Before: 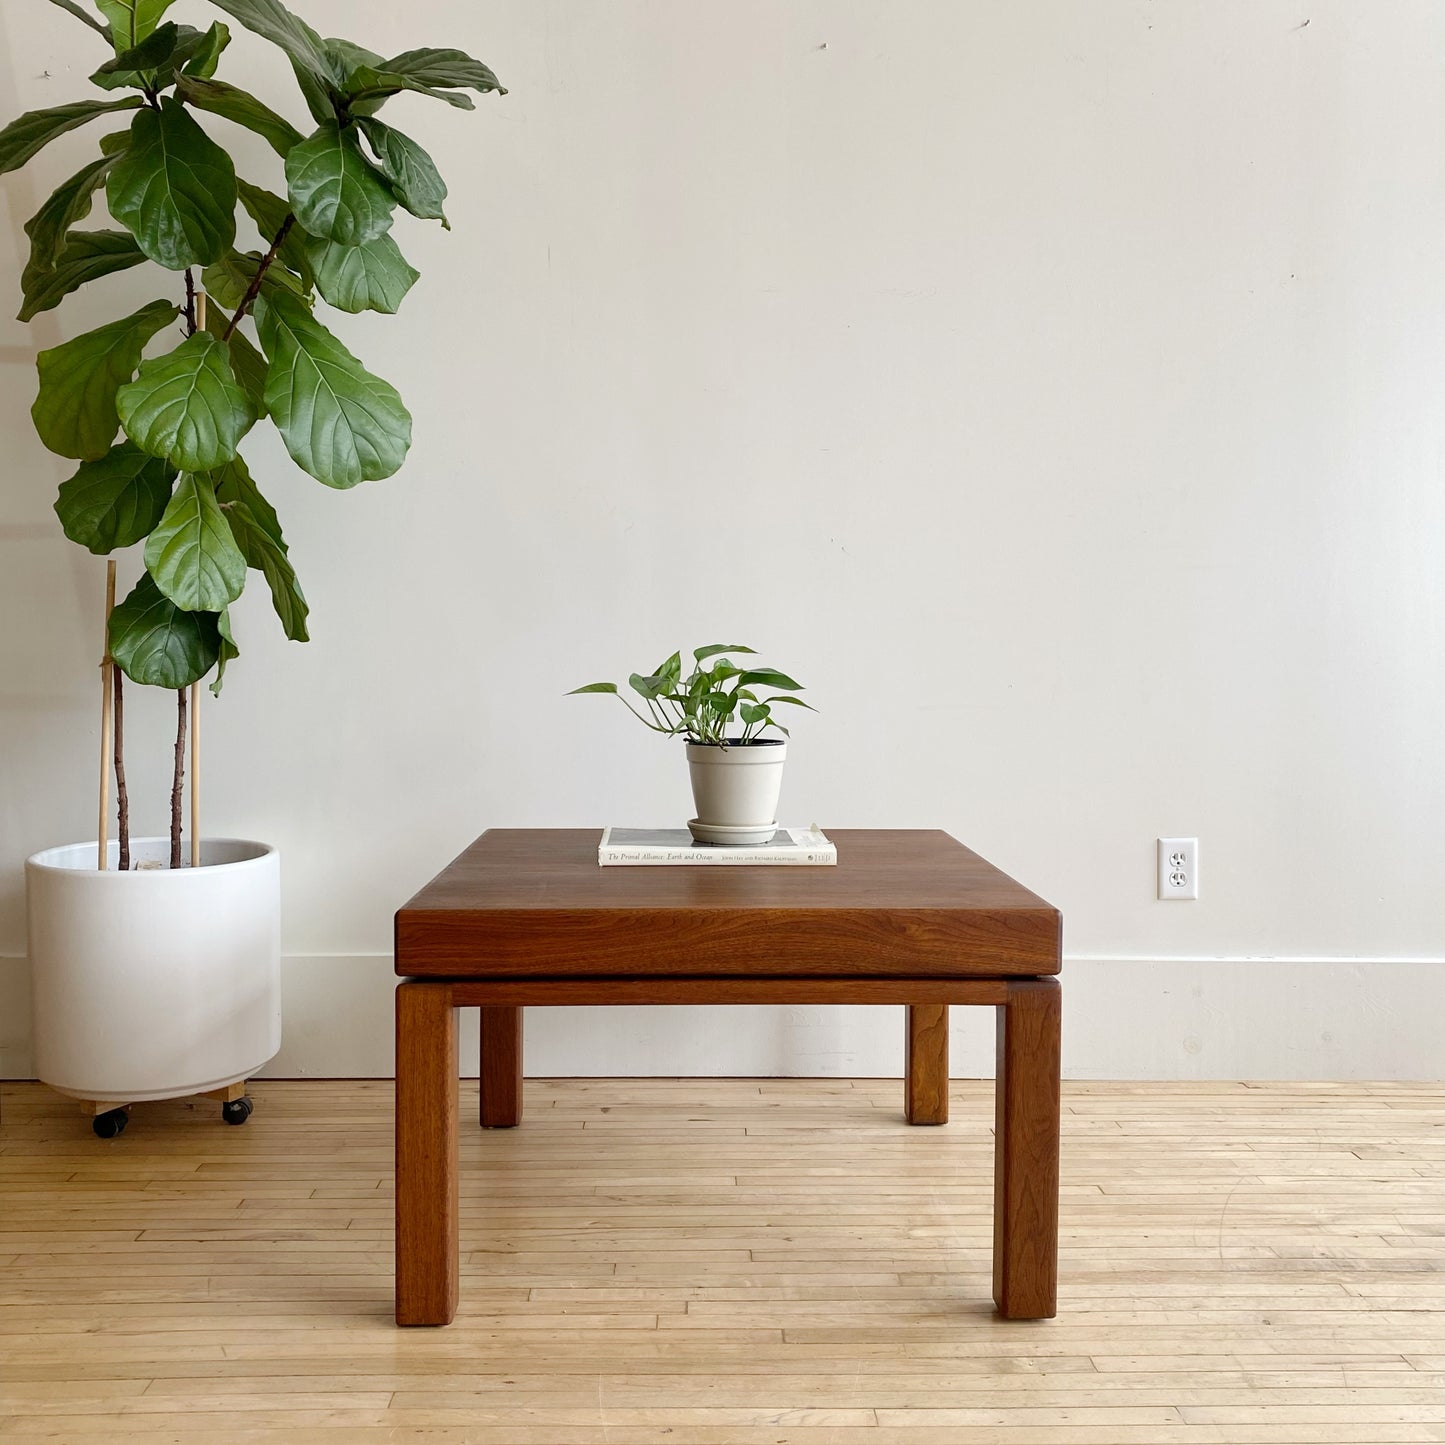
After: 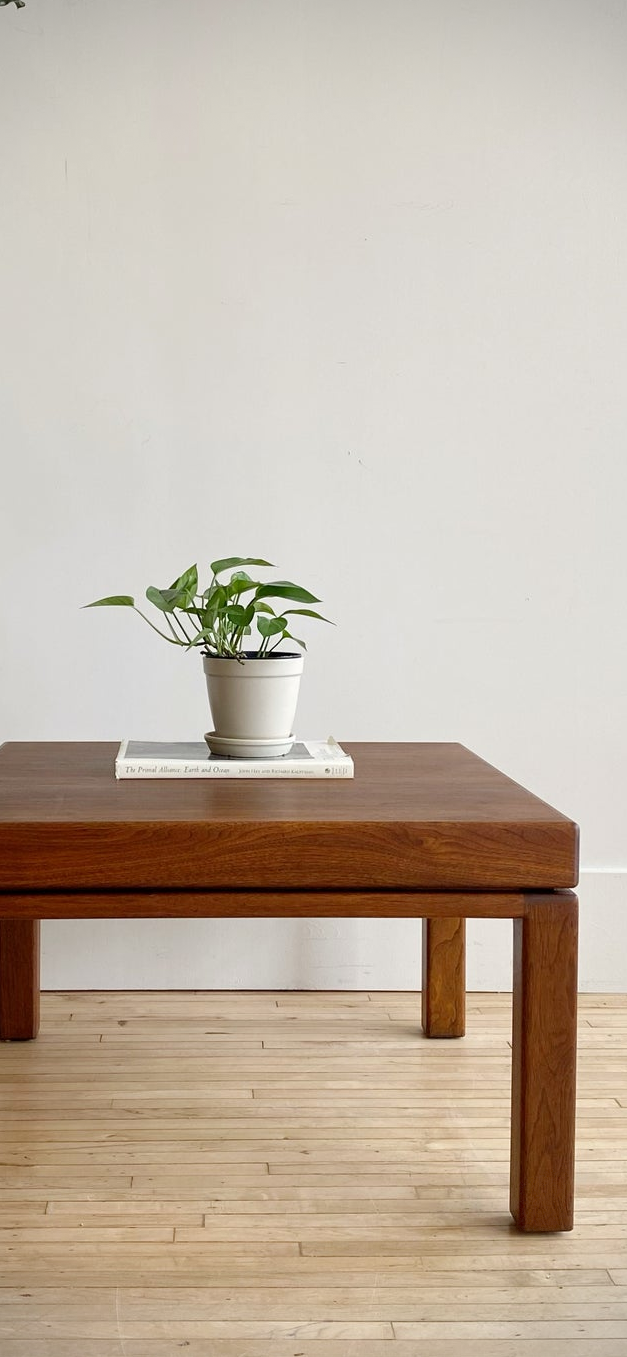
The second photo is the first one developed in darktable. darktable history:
crop: left 33.452%, top 6.025%, right 23.155%
vignetting: dithering 8-bit output, unbound false
